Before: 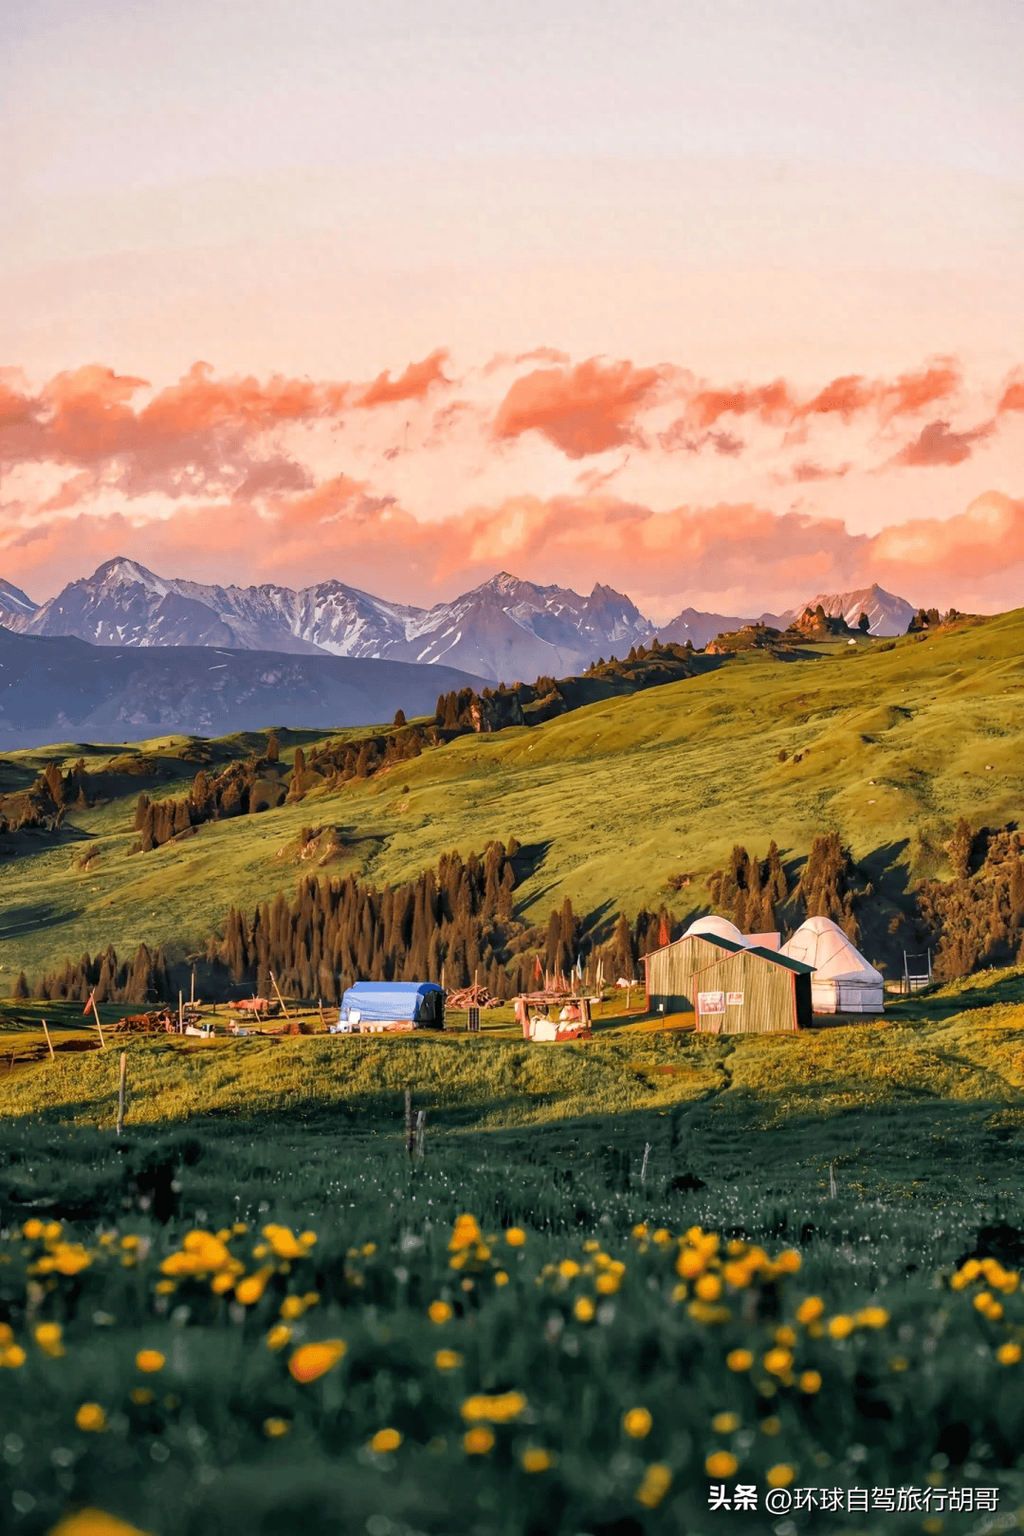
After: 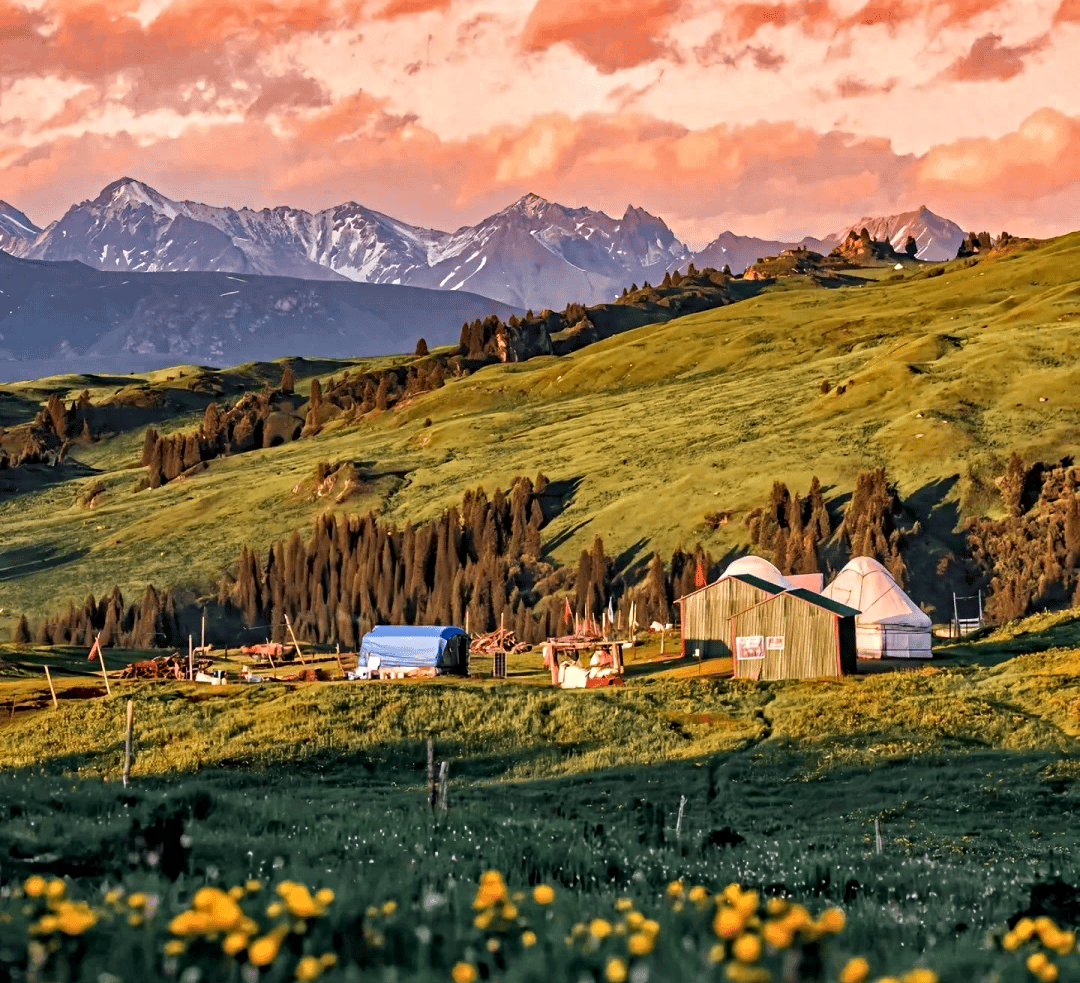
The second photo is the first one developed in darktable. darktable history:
contrast equalizer: y [[0.5, 0.501, 0.525, 0.597, 0.58, 0.514], [0.5 ×6], [0.5 ×6], [0 ×6], [0 ×6]]
crop and rotate: top 25.357%, bottom 13.942%
